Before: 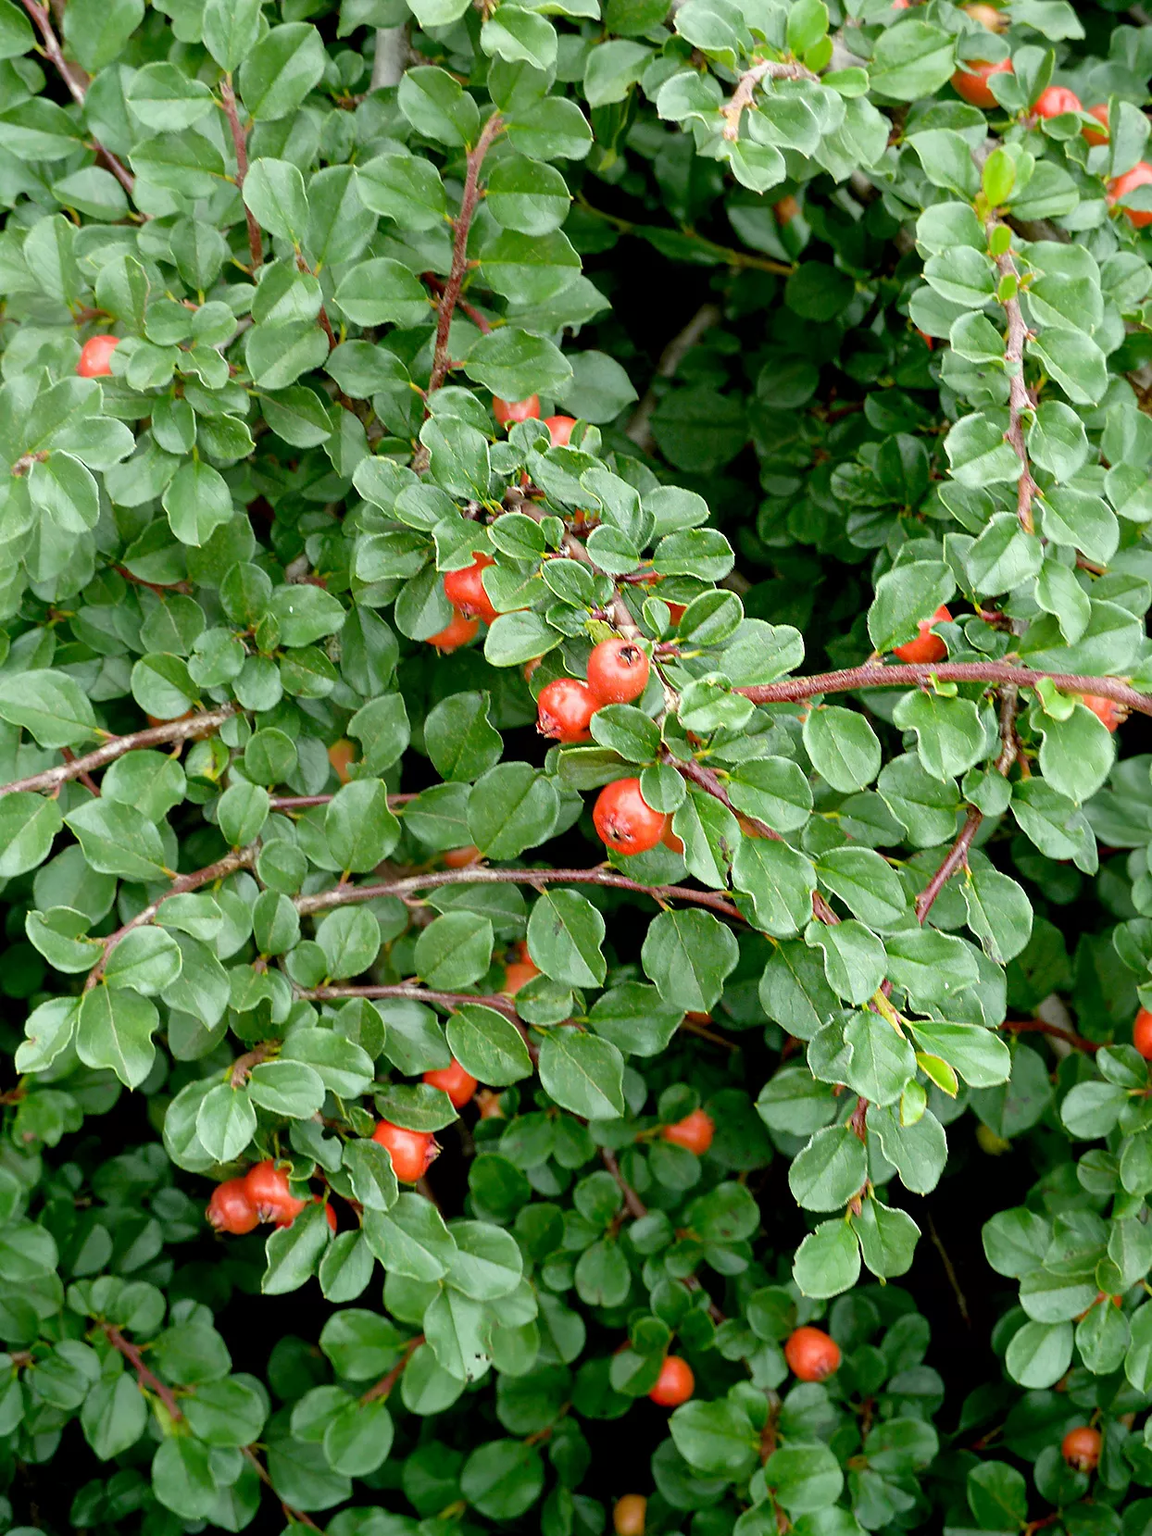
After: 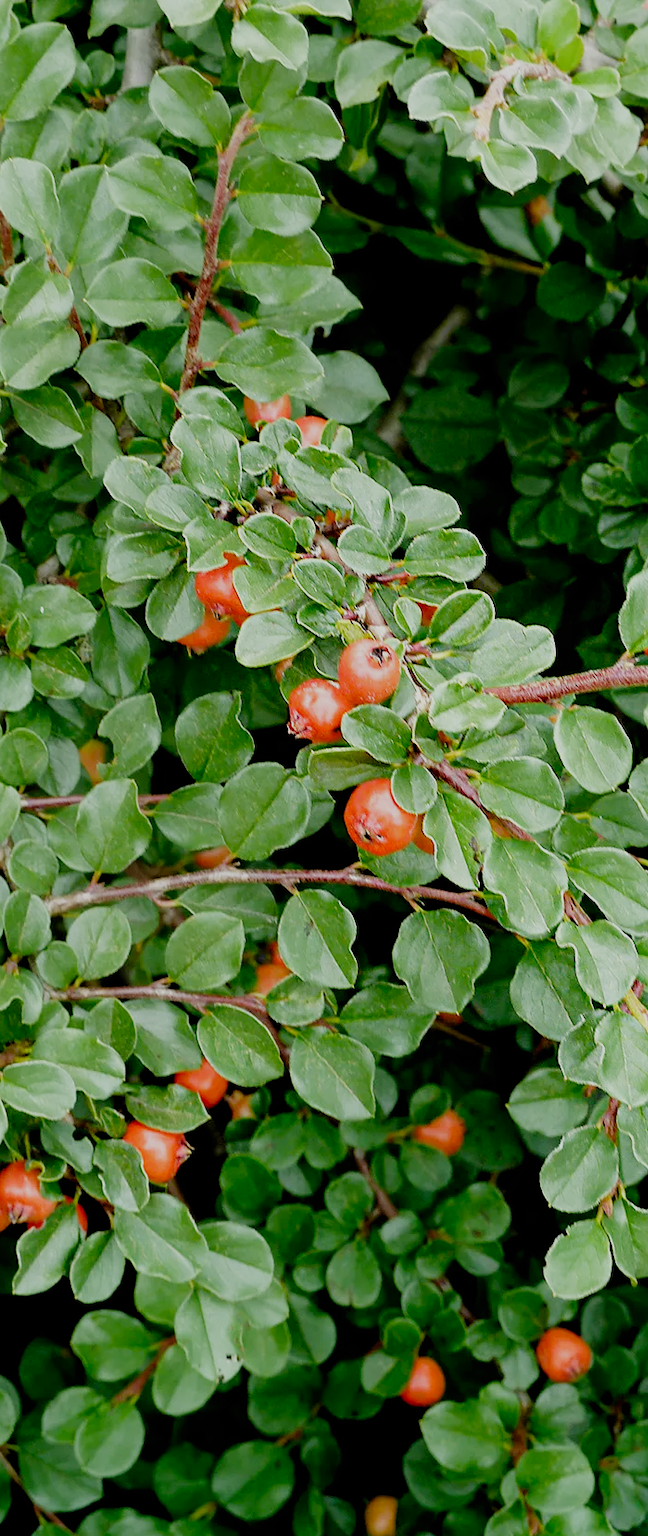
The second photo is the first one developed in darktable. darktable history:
crop: left 21.677%, right 22.048%, bottom 0.013%
filmic rgb: black relative exposure -7.65 EV, white relative exposure 4.56 EV, hardness 3.61, add noise in highlights 0, preserve chrominance no, color science v3 (2019), use custom middle-gray values true, contrast in highlights soft
